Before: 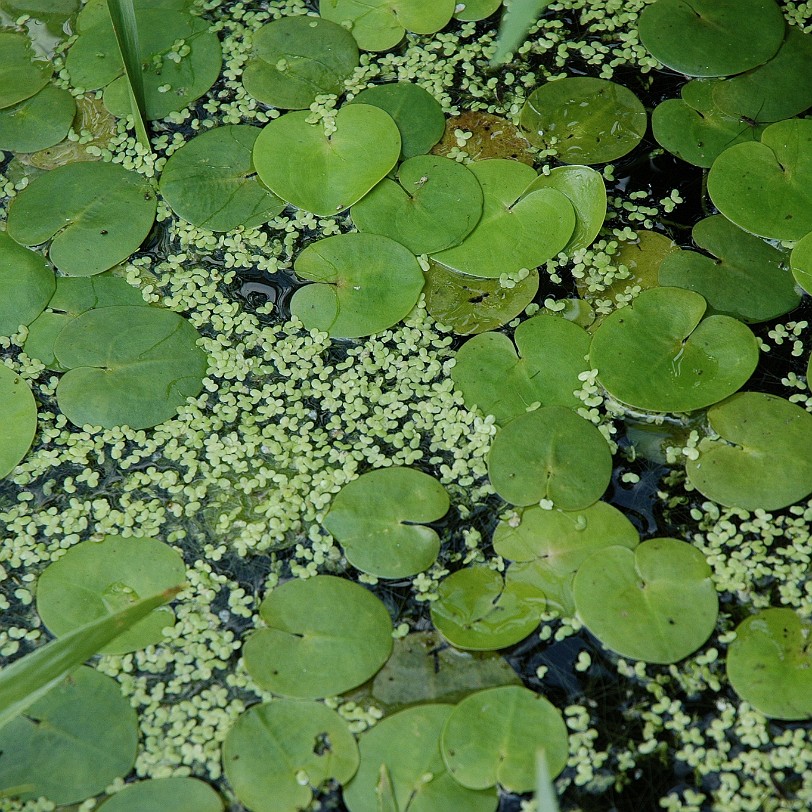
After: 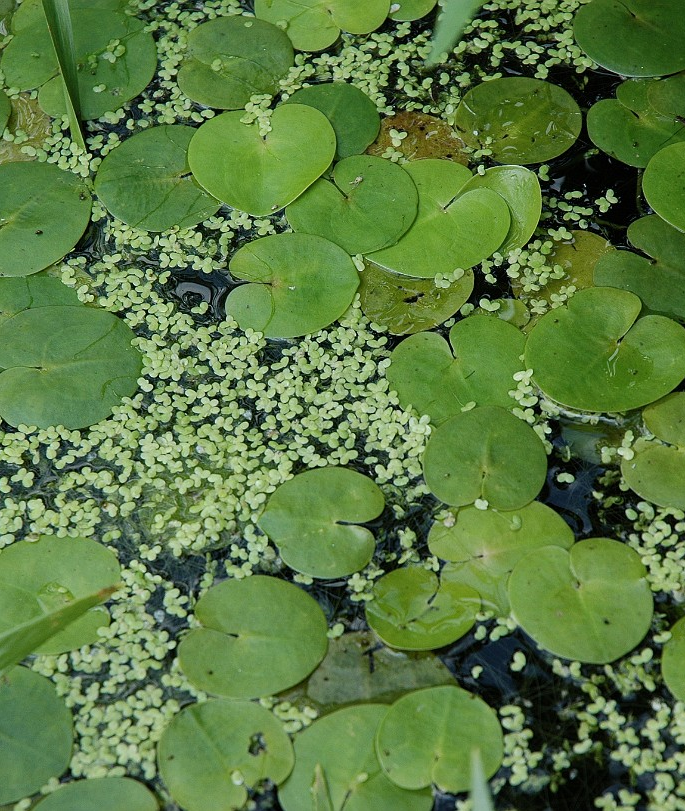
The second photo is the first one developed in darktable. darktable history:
crop: left 8.085%, right 7.516%
